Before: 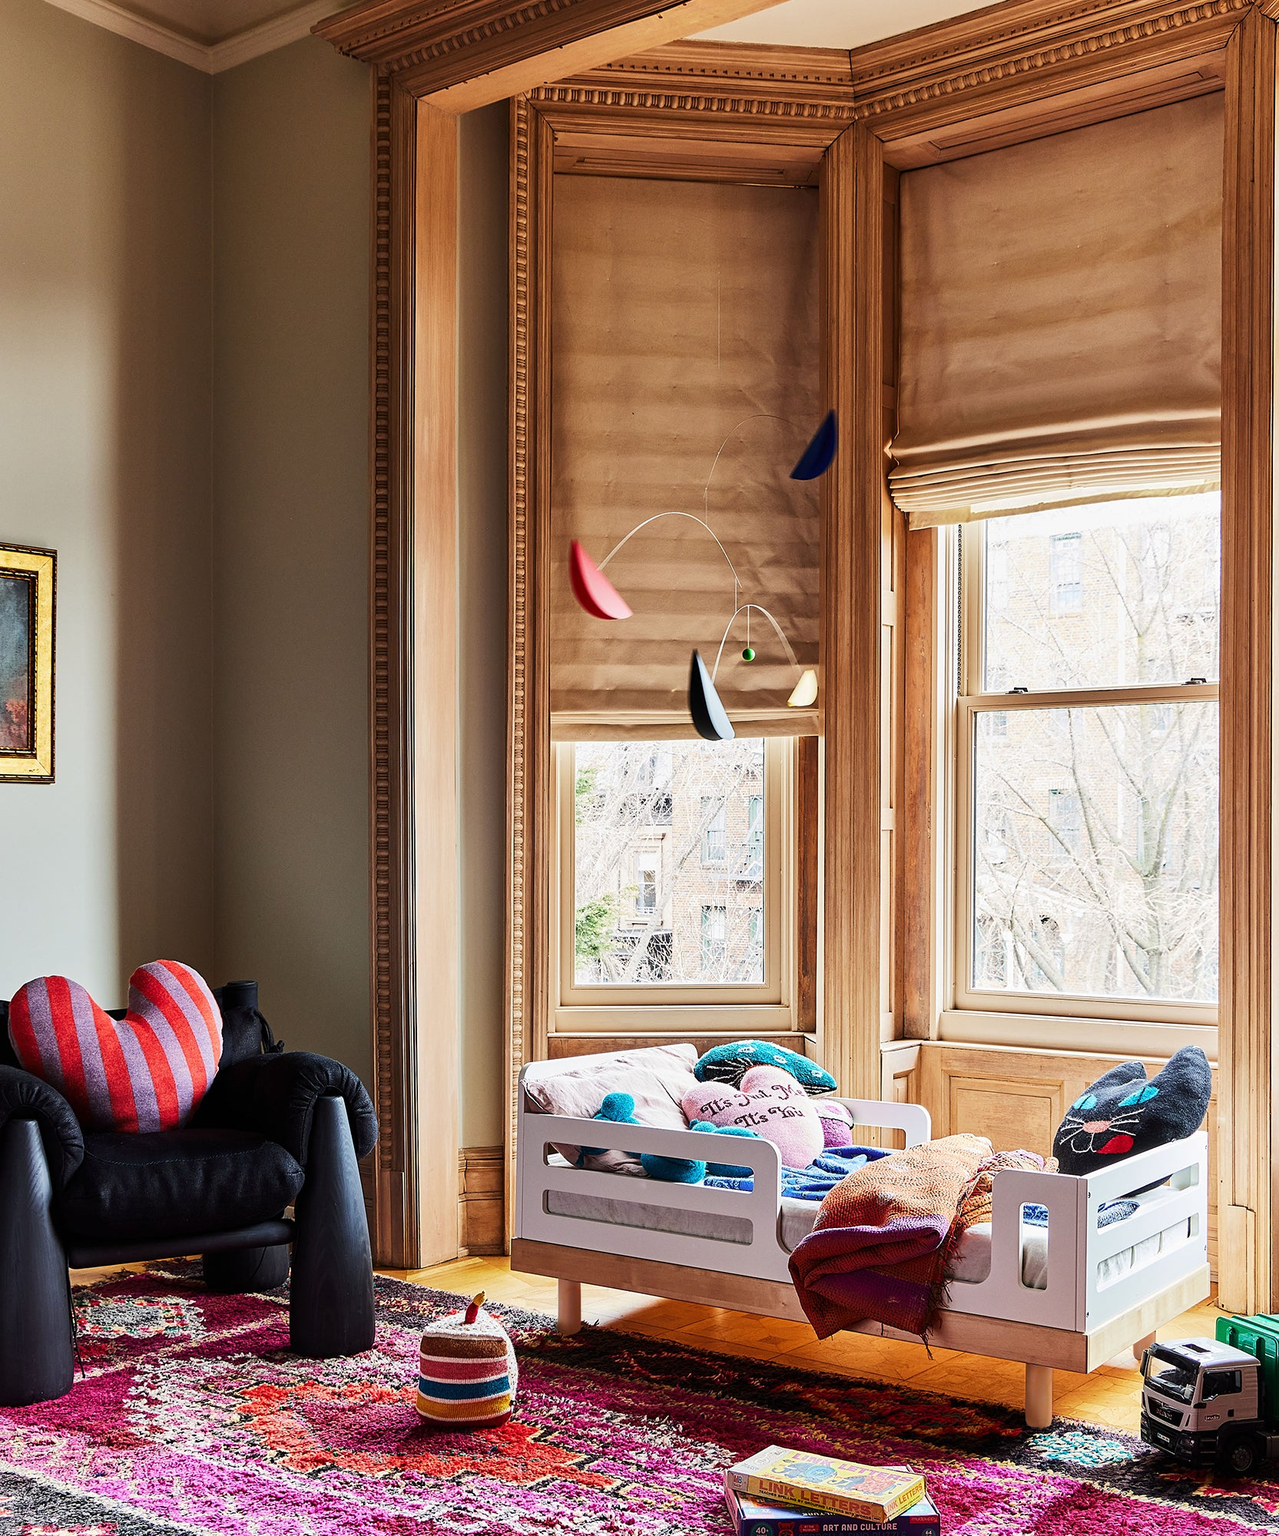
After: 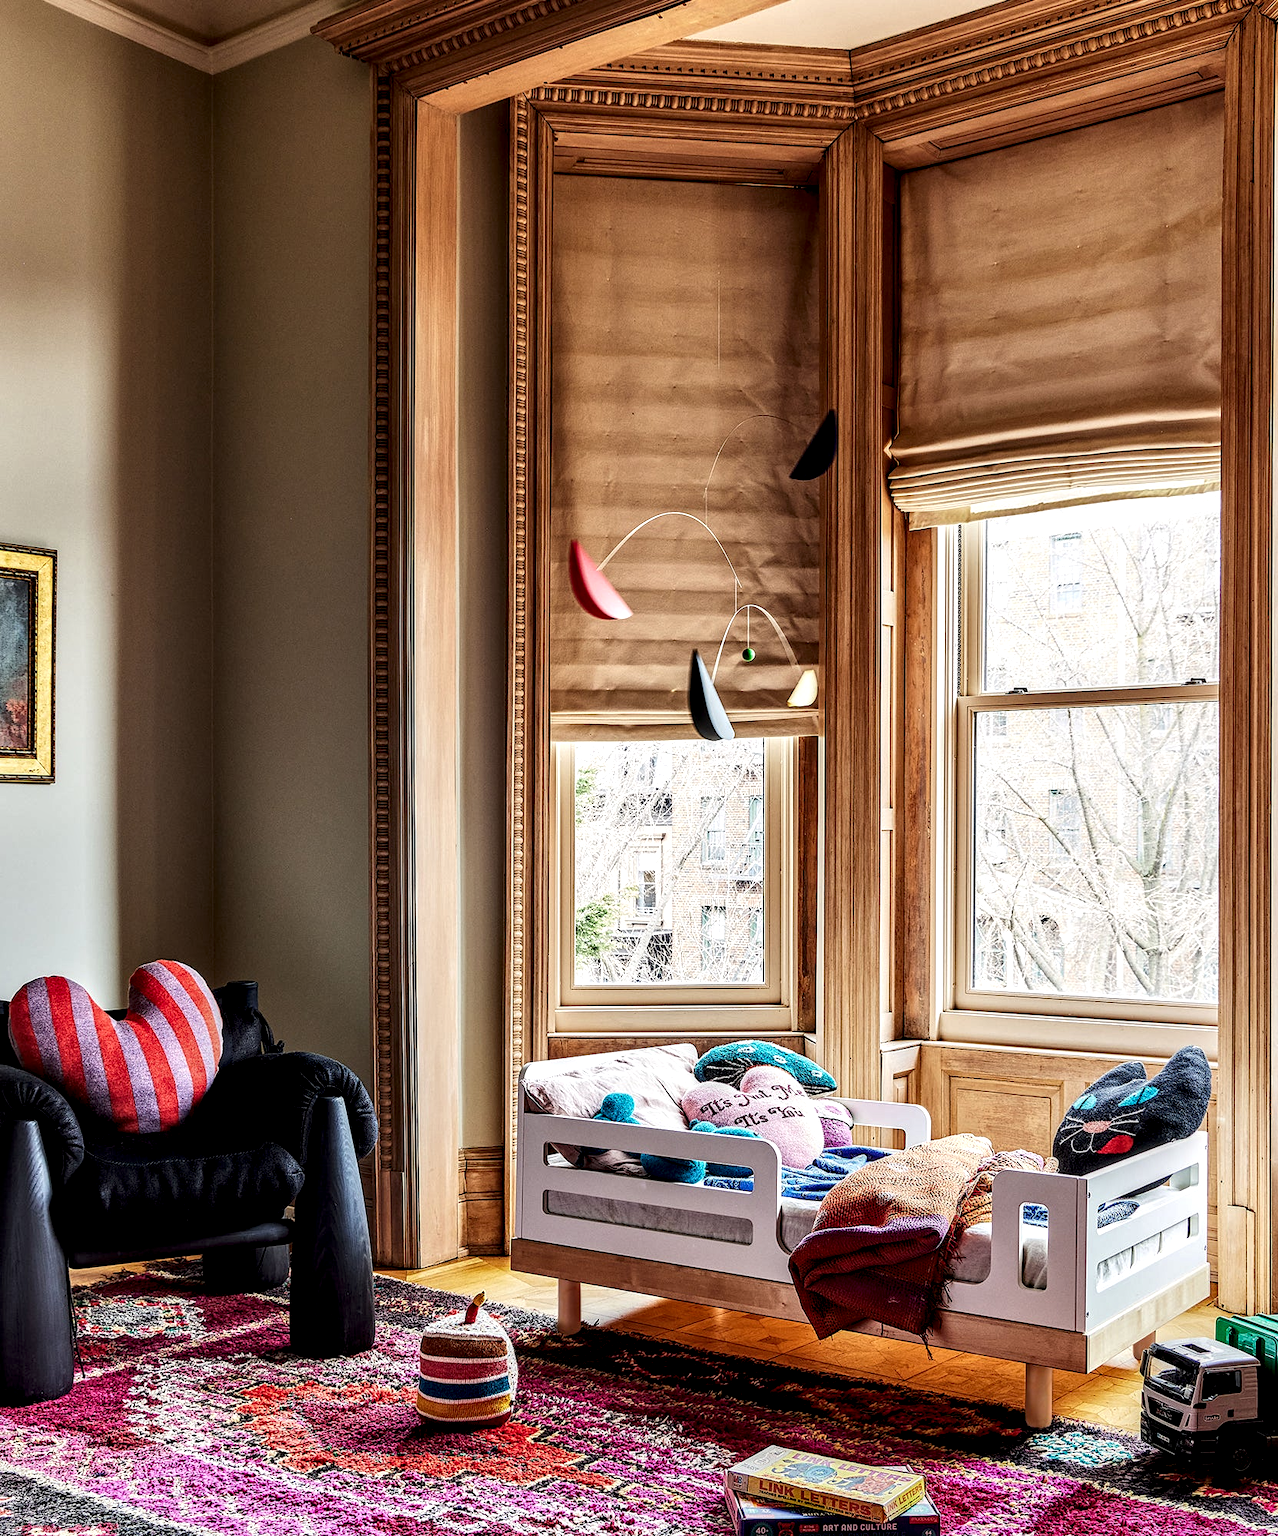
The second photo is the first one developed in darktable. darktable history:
local contrast: highlights 20%, shadows 70%, detail 170%
tone equalizer: on, module defaults
